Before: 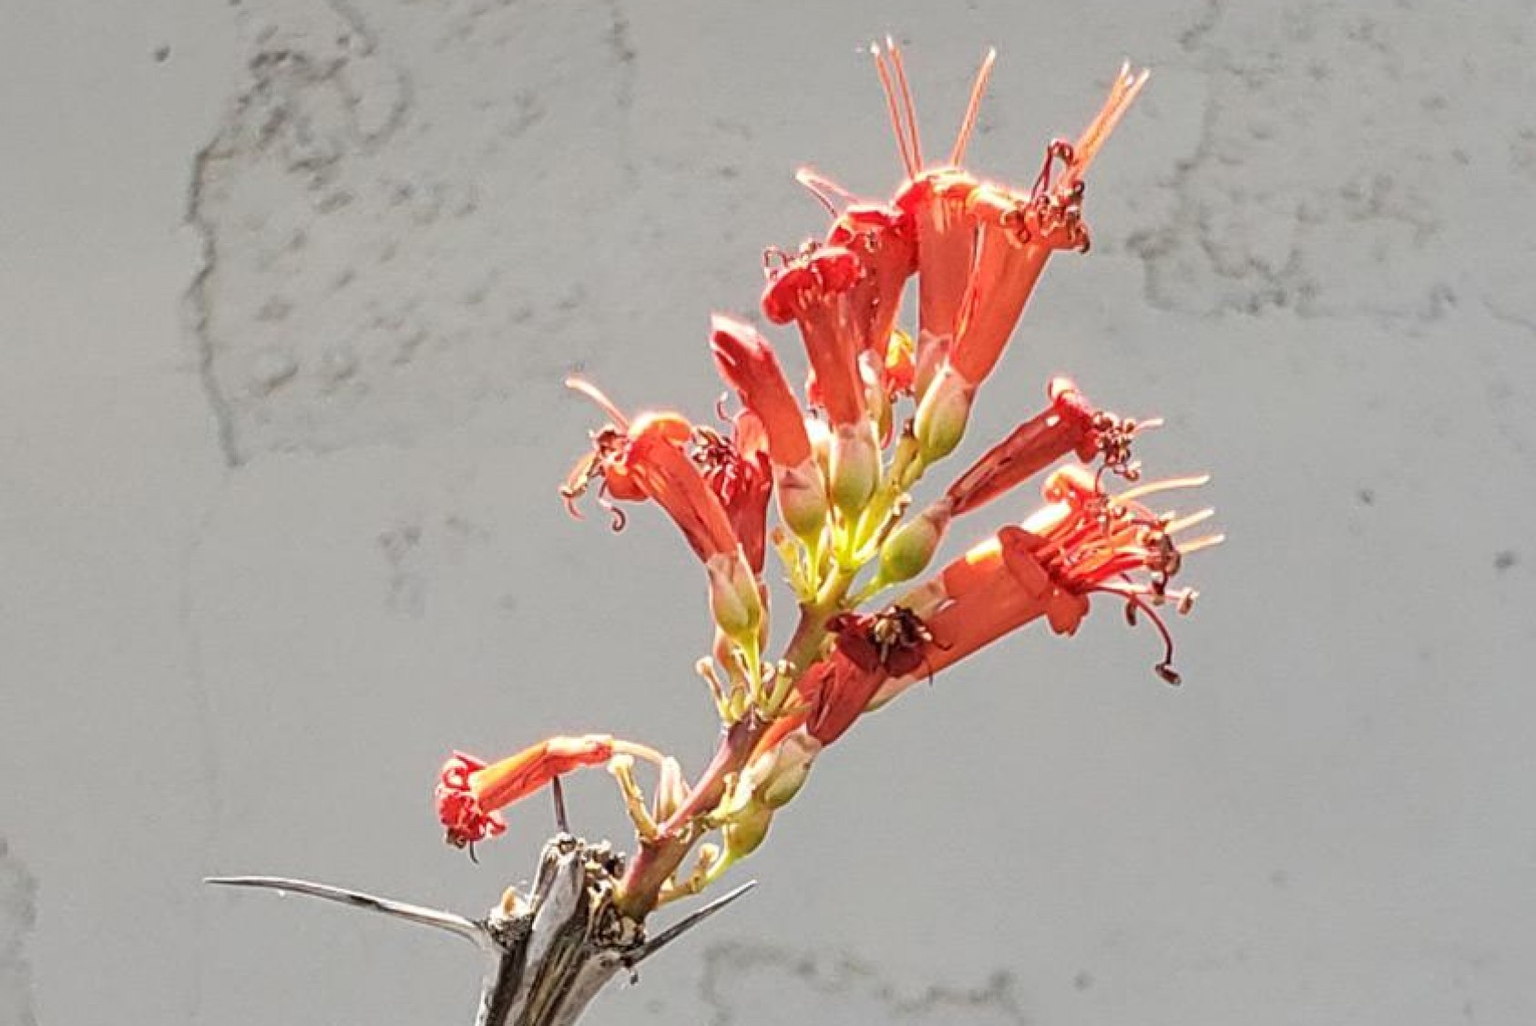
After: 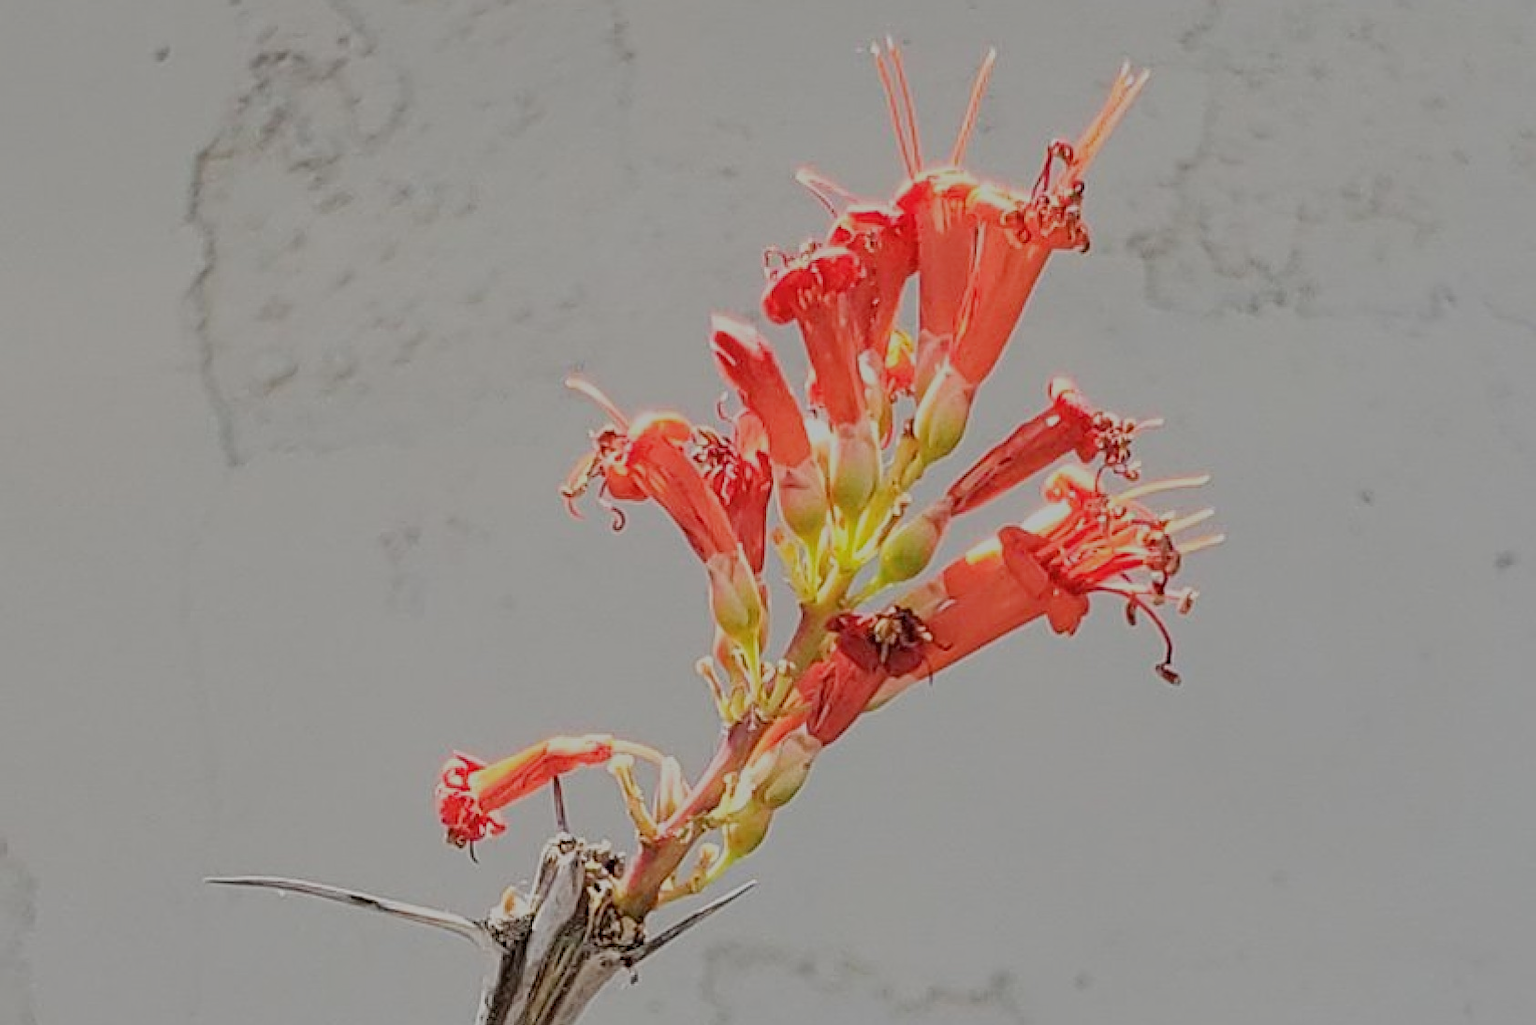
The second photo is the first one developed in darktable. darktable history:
filmic rgb: black relative exposure -6.68 EV, white relative exposure 4.56 EV, hardness 3.25
color balance rgb: contrast -30%
sharpen: on, module defaults
